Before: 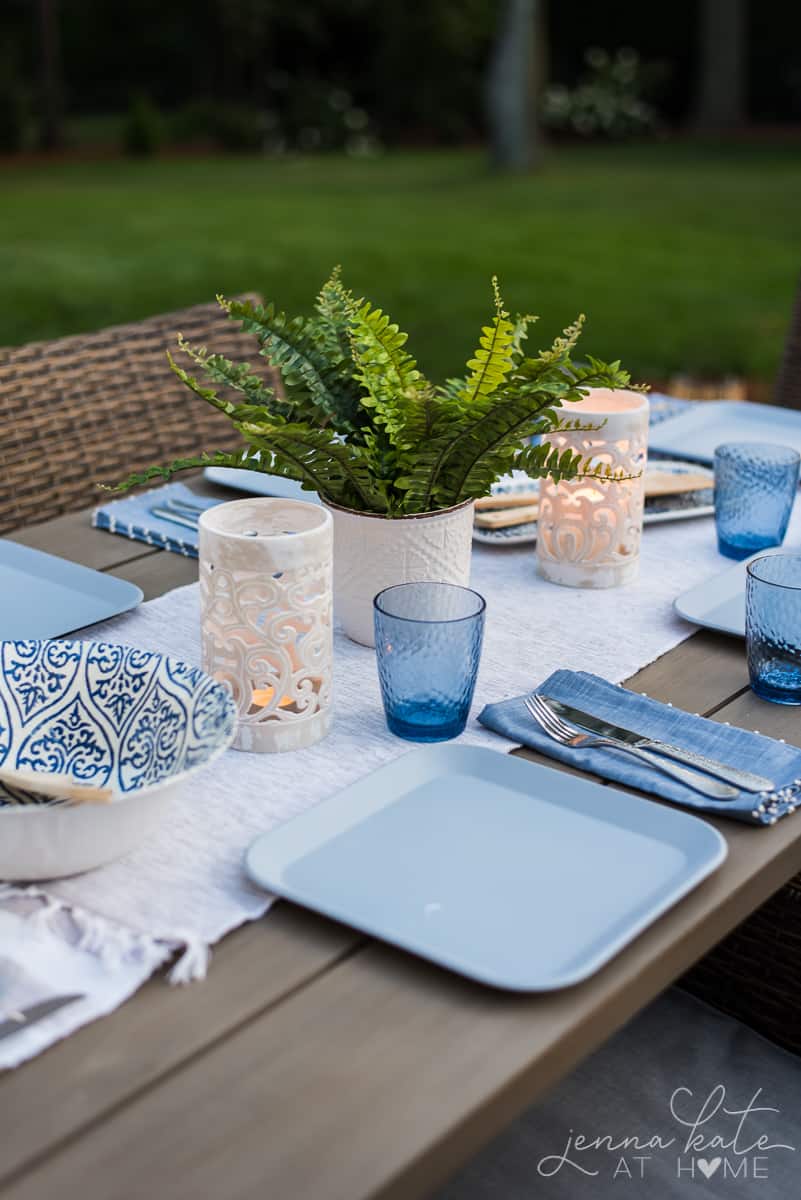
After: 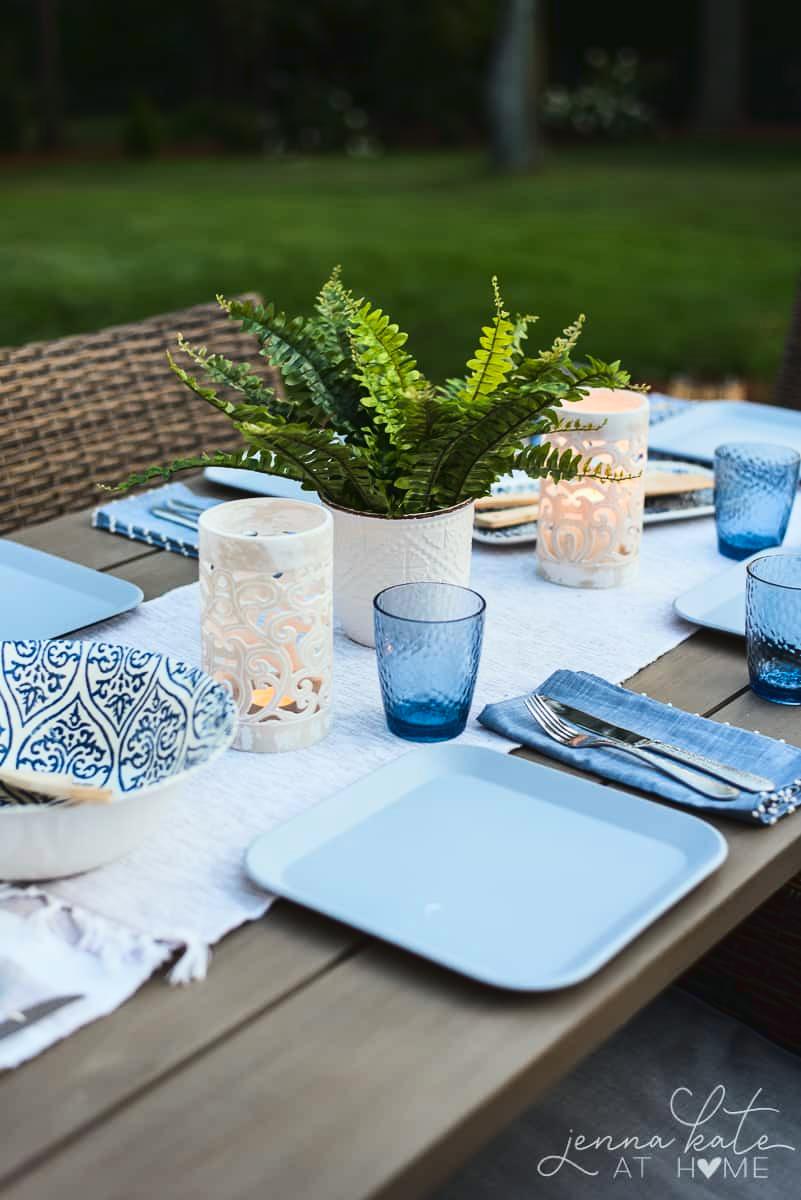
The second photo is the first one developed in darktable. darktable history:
tone curve: curves: ch0 [(0, 0.032) (0.181, 0.156) (0.751, 0.829) (1, 1)], color space Lab, linked channels, preserve colors none
color calibration: illuminant Planckian (black body), x 0.352, y 0.353, temperature 4783.03 K
